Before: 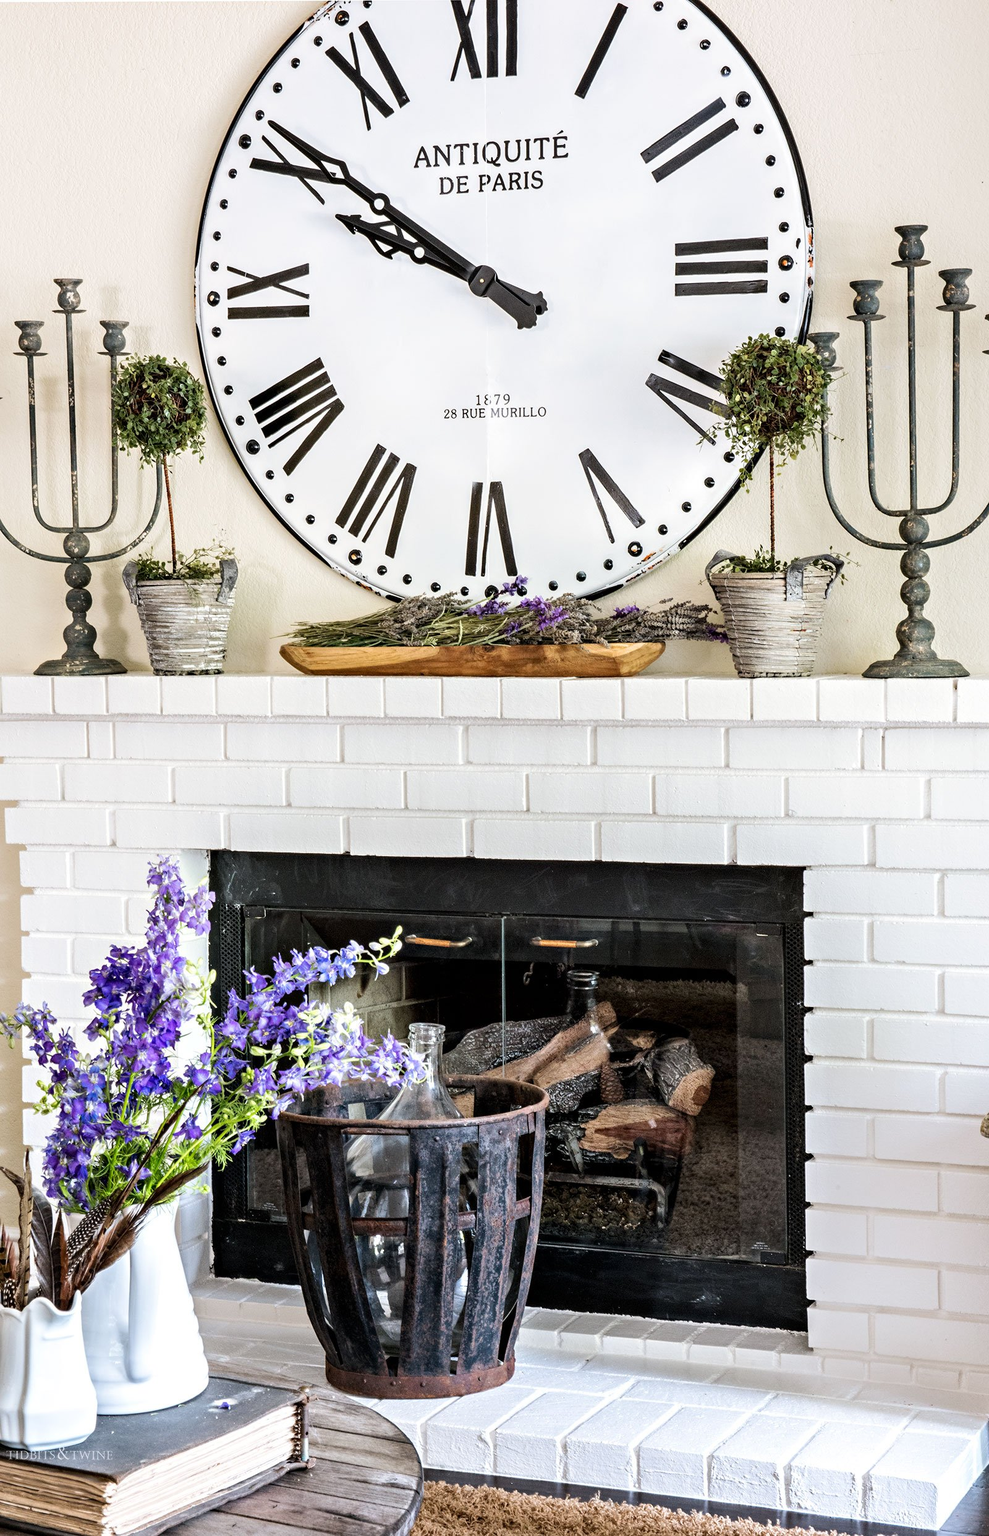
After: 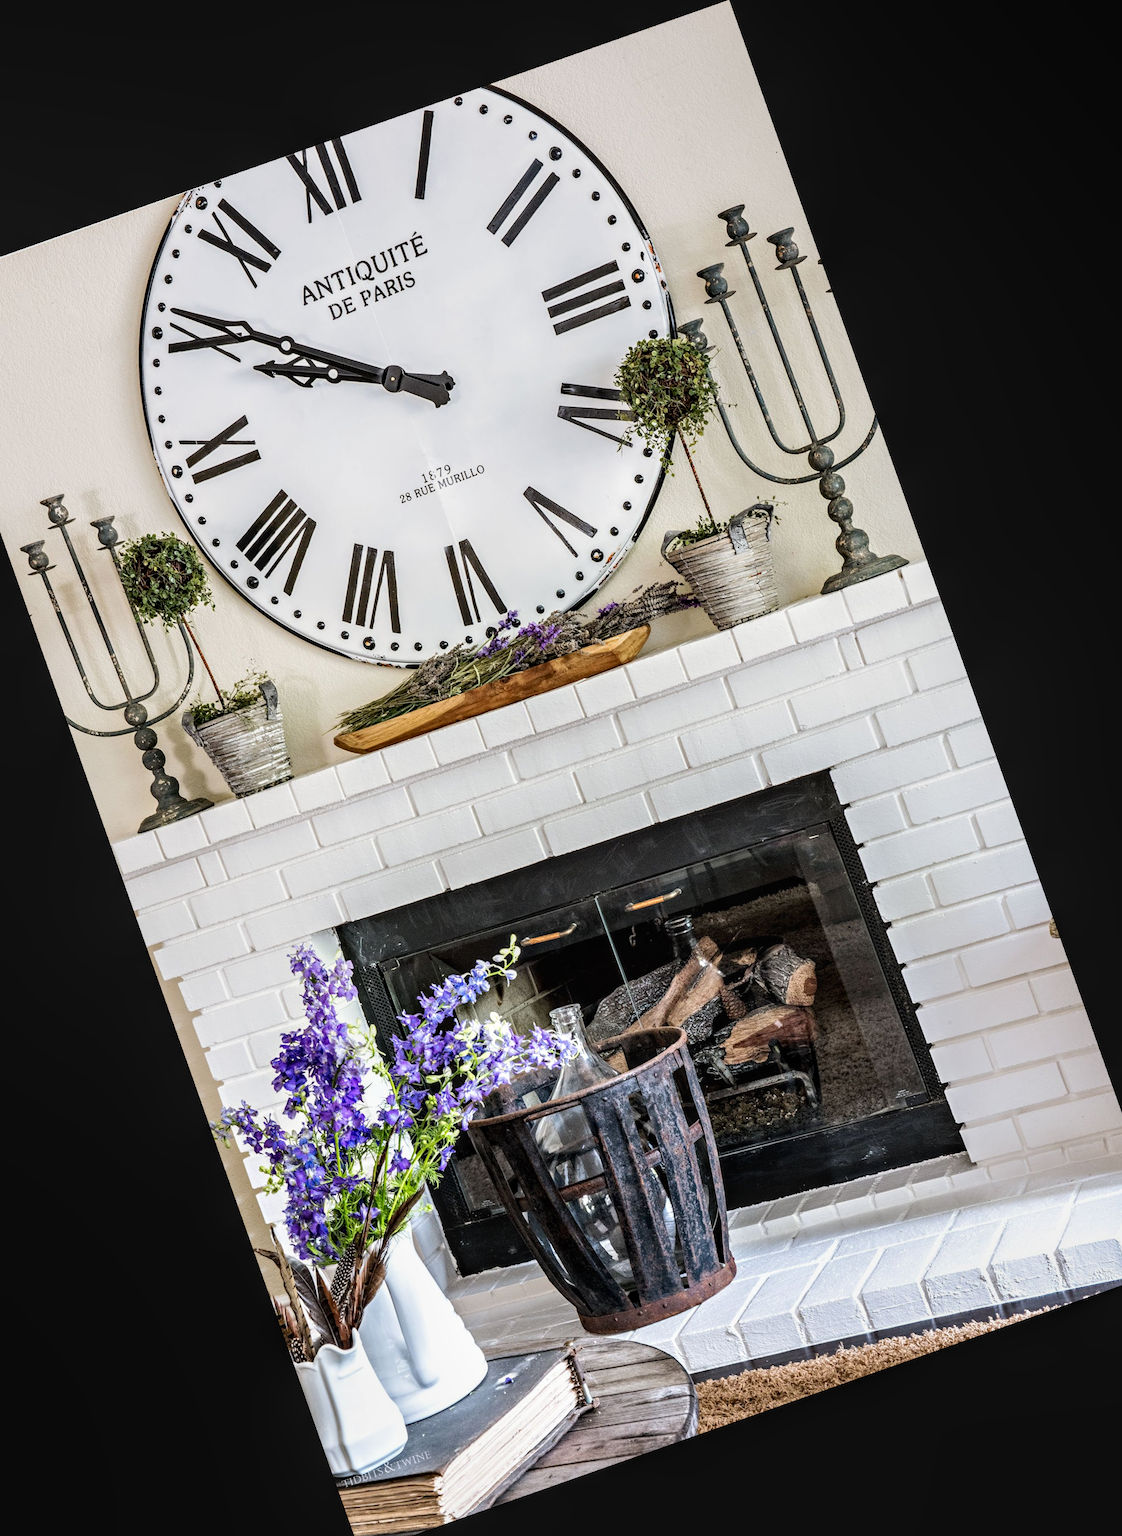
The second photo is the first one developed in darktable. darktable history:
local contrast: on, module defaults
crop and rotate: angle 19.43°, left 6.812%, right 4.125%, bottom 1.087%
